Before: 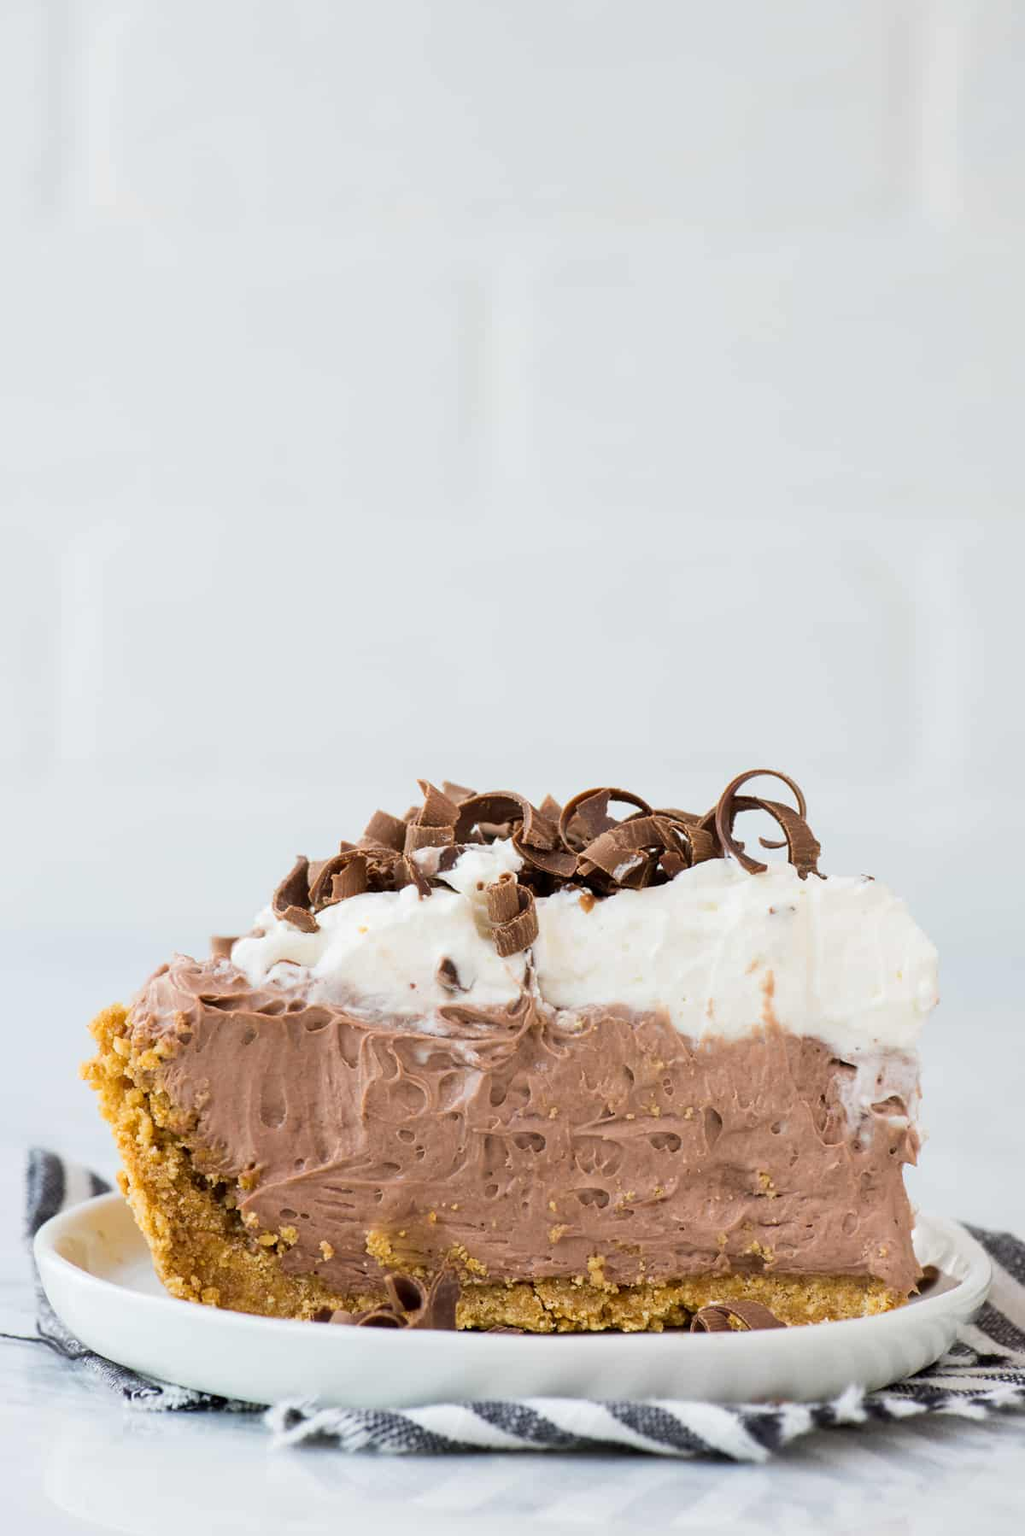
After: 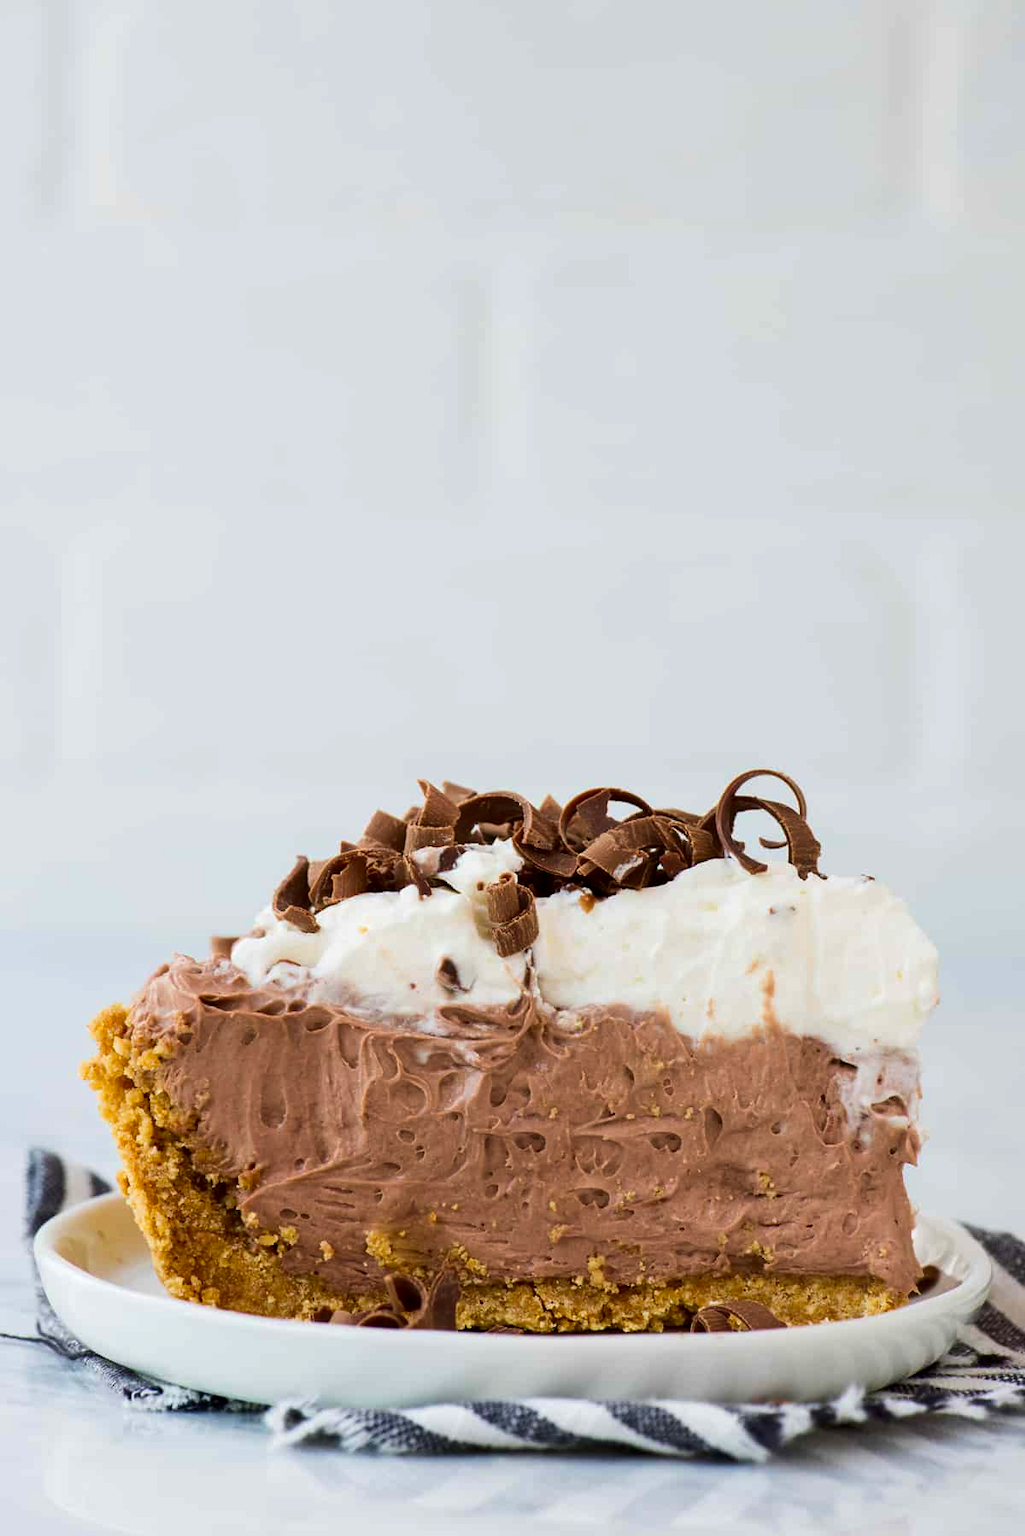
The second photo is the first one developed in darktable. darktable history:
contrast brightness saturation: contrast 0.07, brightness -0.14, saturation 0.11
velvia: on, module defaults
